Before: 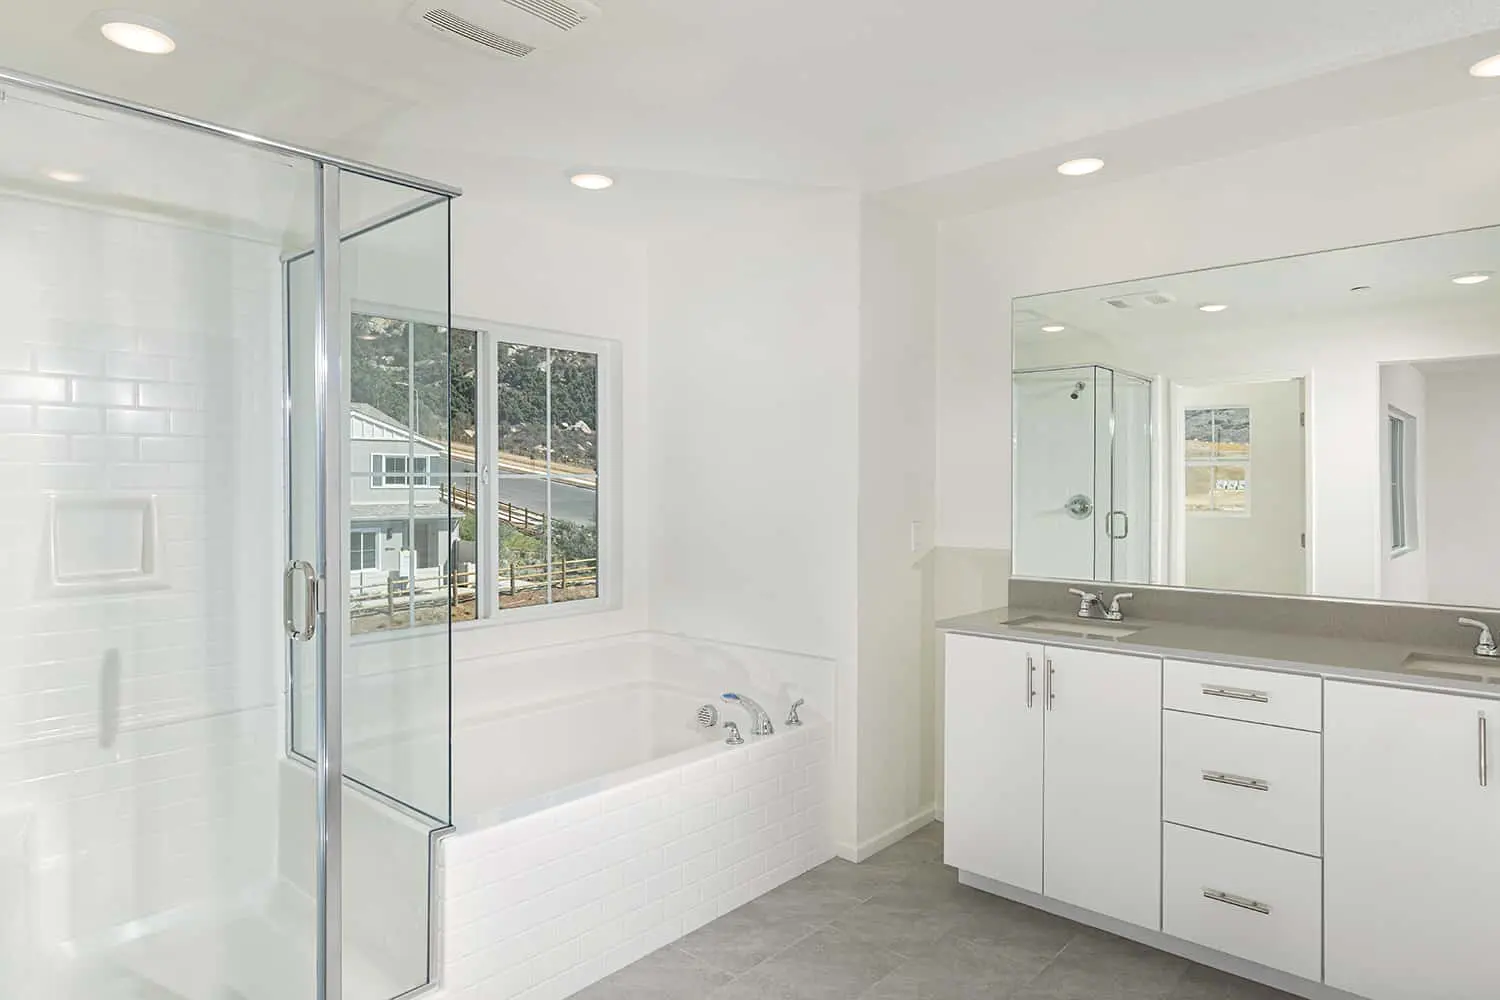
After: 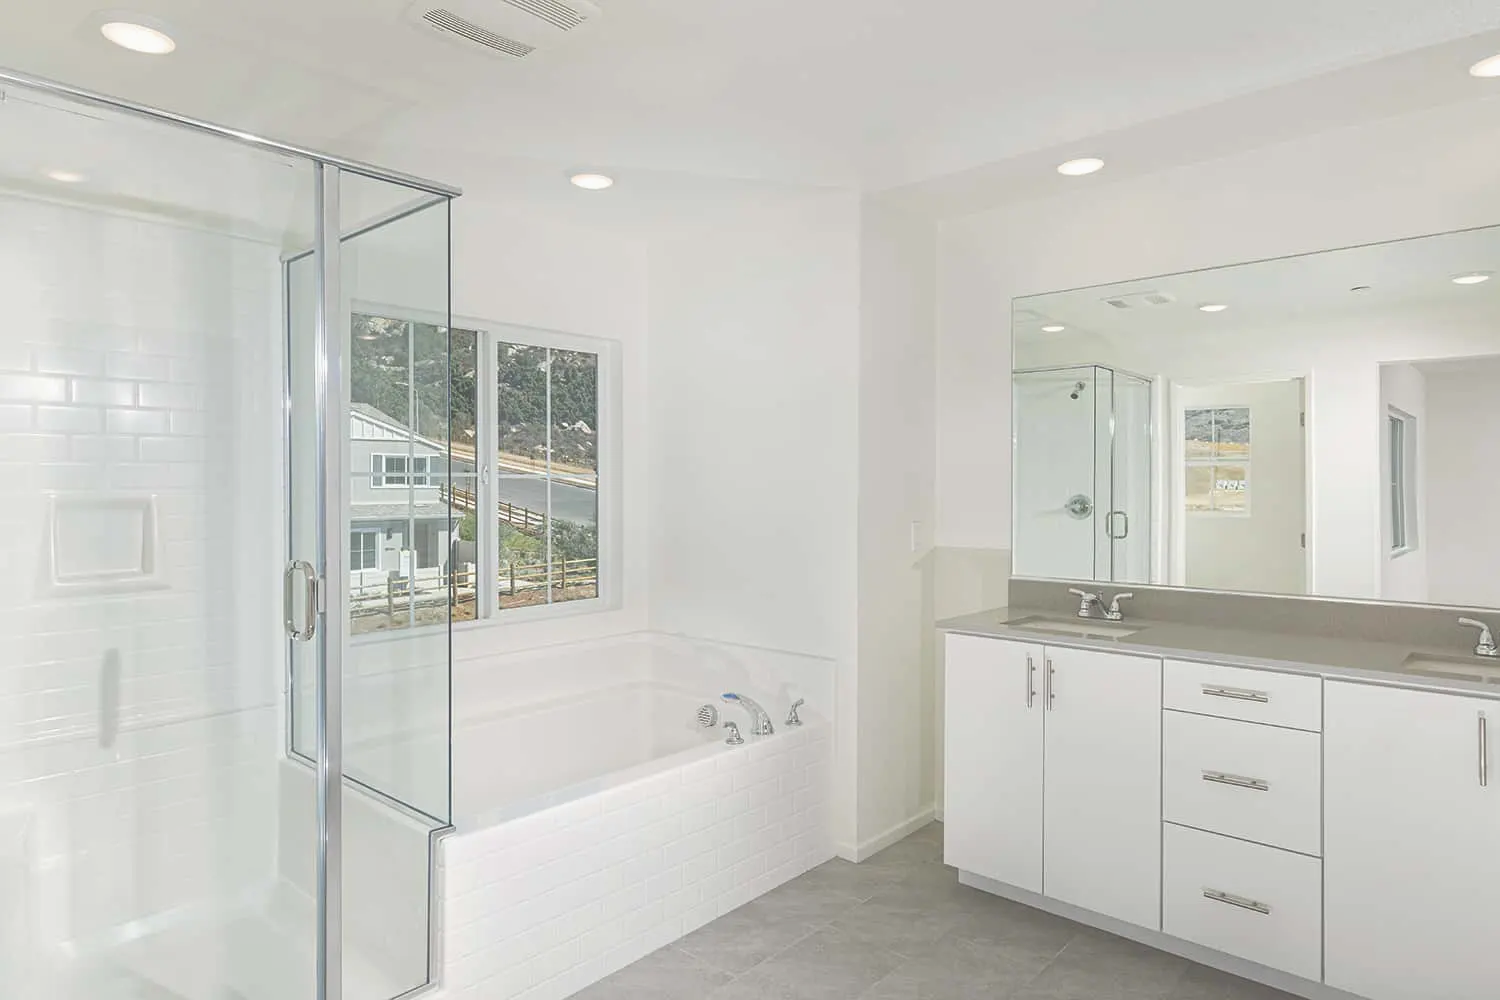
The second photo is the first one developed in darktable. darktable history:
exposure: black level correction -0.062, exposure -0.05 EV, compensate highlight preservation false
color balance rgb: perceptual saturation grading › global saturation 20%, perceptual saturation grading › highlights -25%, perceptual saturation grading › shadows 50%
